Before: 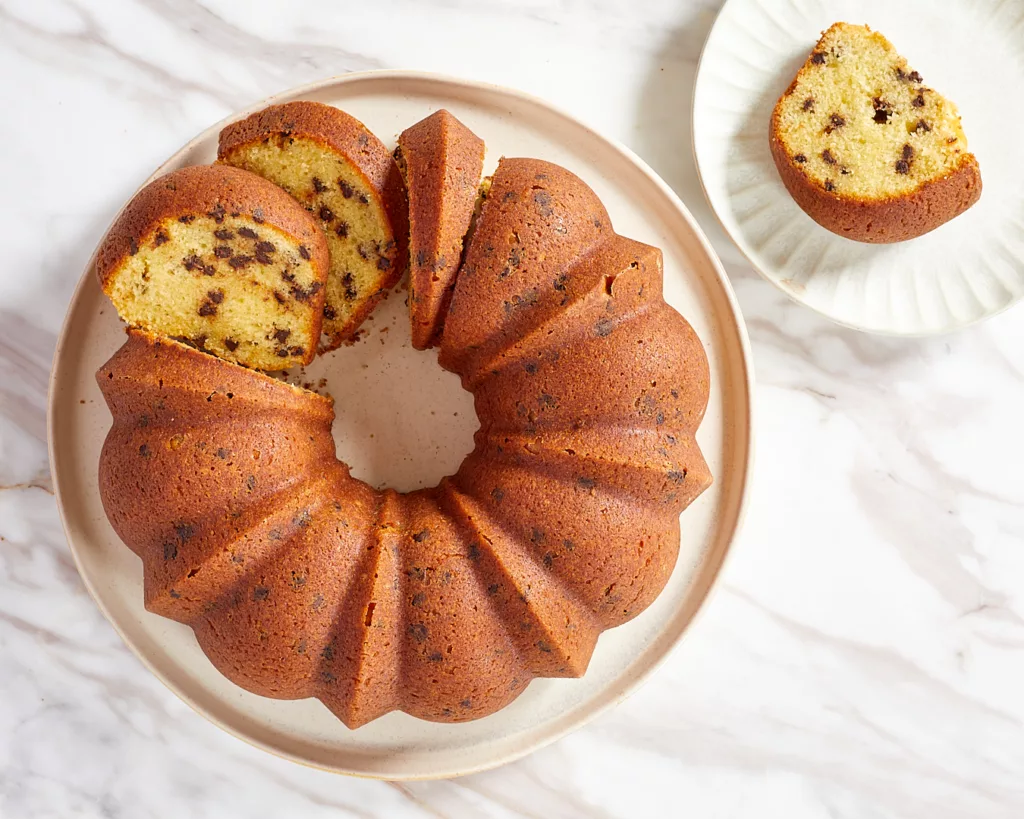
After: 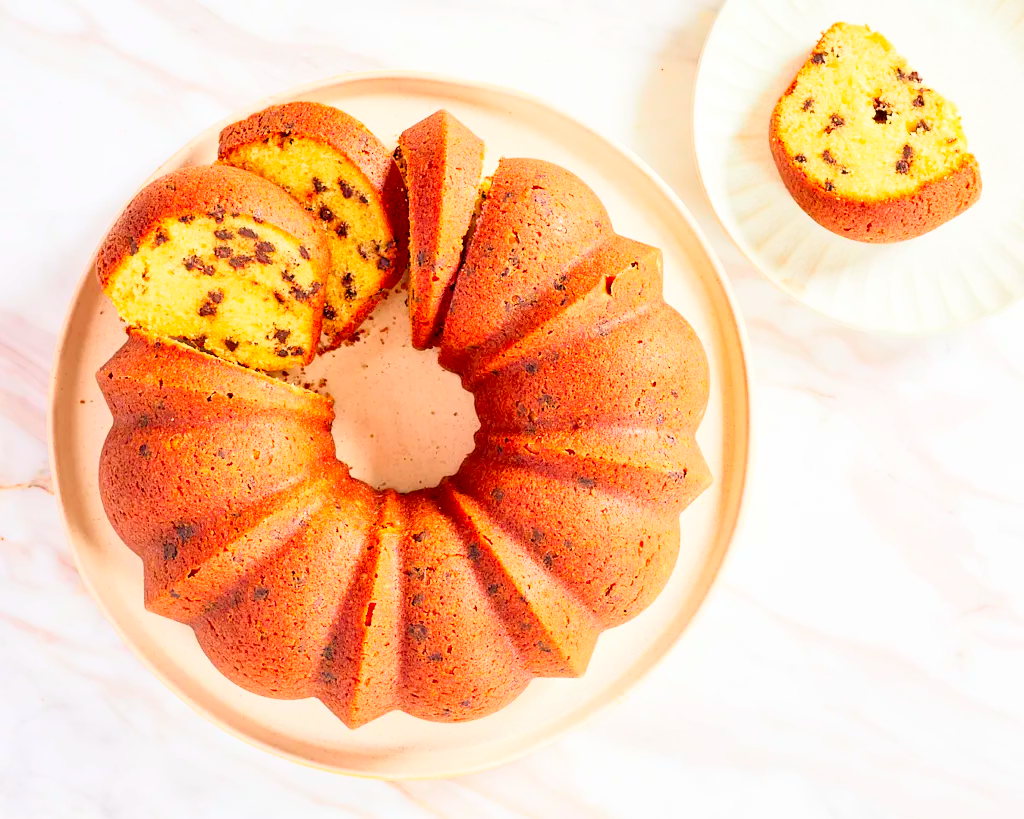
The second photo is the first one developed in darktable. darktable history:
contrast brightness saturation: saturation 0.176
tone curve: curves: ch0 [(0, 0) (0.003, 0.003) (0.011, 0.012) (0.025, 0.028) (0.044, 0.049) (0.069, 0.091) (0.1, 0.144) (0.136, 0.21) (0.177, 0.277) (0.224, 0.352) (0.277, 0.433) (0.335, 0.523) (0.399, 0.613) (0.468, 0.702) (0.543, 0.79) (0.623, 0.867) (0.709, 0.916) (0.801, 0.946) (0.898, 0.972) (1, 1)], color space Lab, linked channels, preserve colors none
